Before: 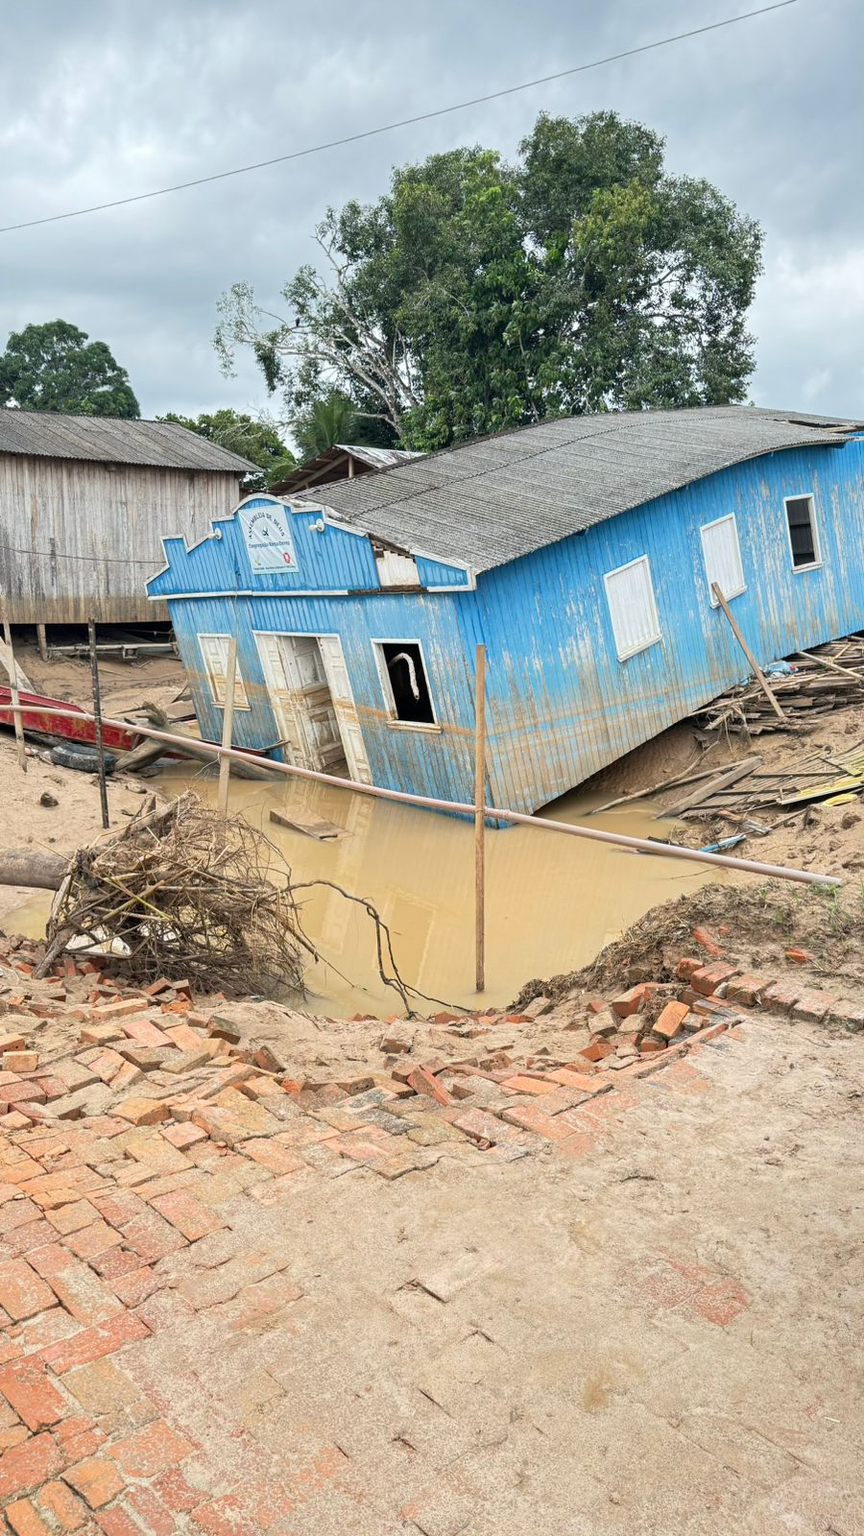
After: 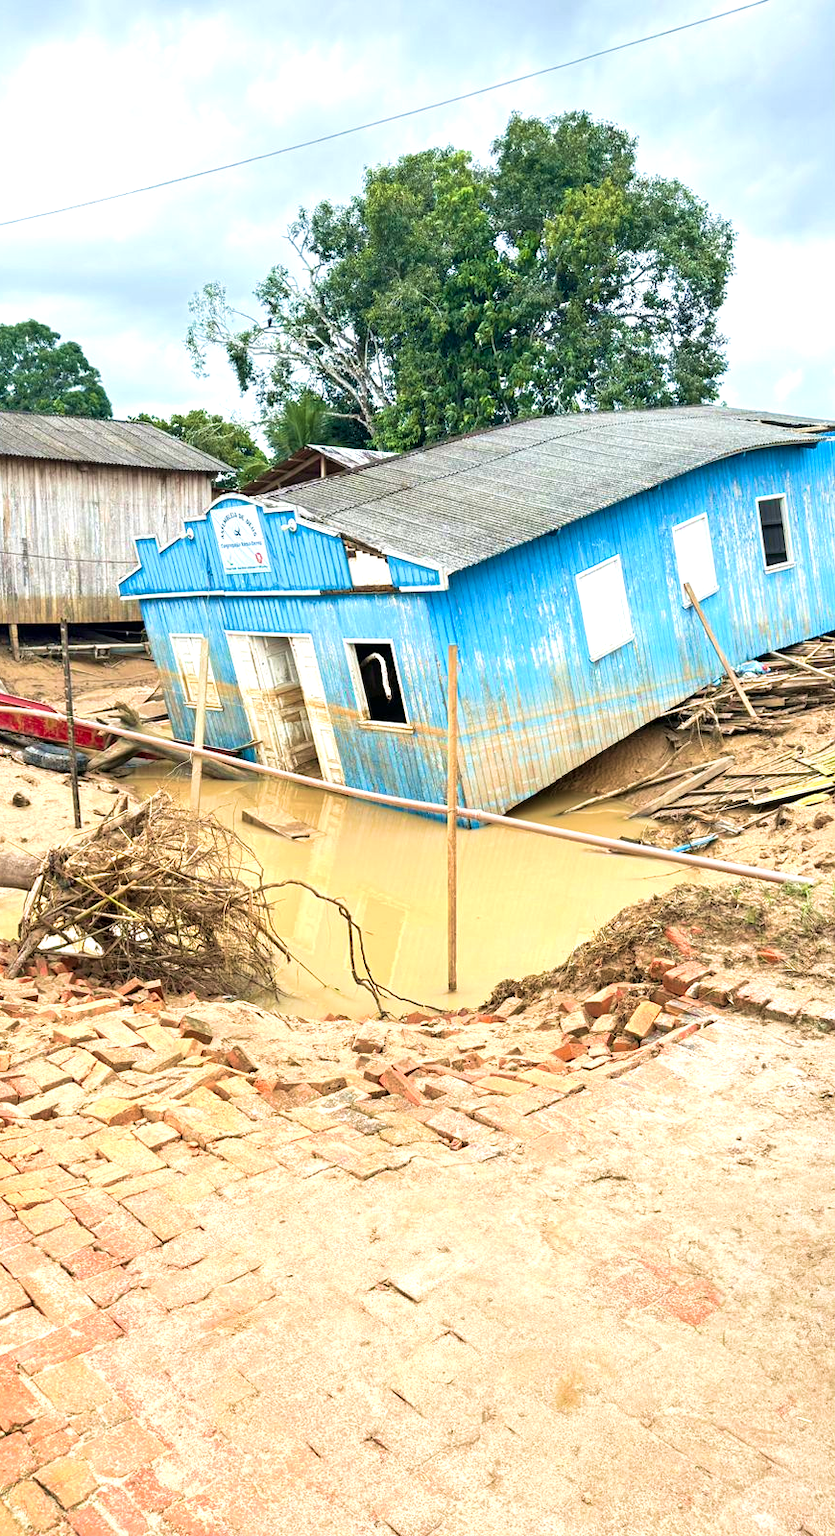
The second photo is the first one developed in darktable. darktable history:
contrast equalizer: y [[0.509, 0.517, 0.523, 0.523, 0.517, 0.509], [0.5 ×6], [0.5 ×6], [0 ×6], [0 ×6]]
exposure: exposure 0.661 EV, compensate highlight preservation false
contrast brightness saturation: saturation 0.18
crop and rotate: left 3.238%
velvia: strength 45%
